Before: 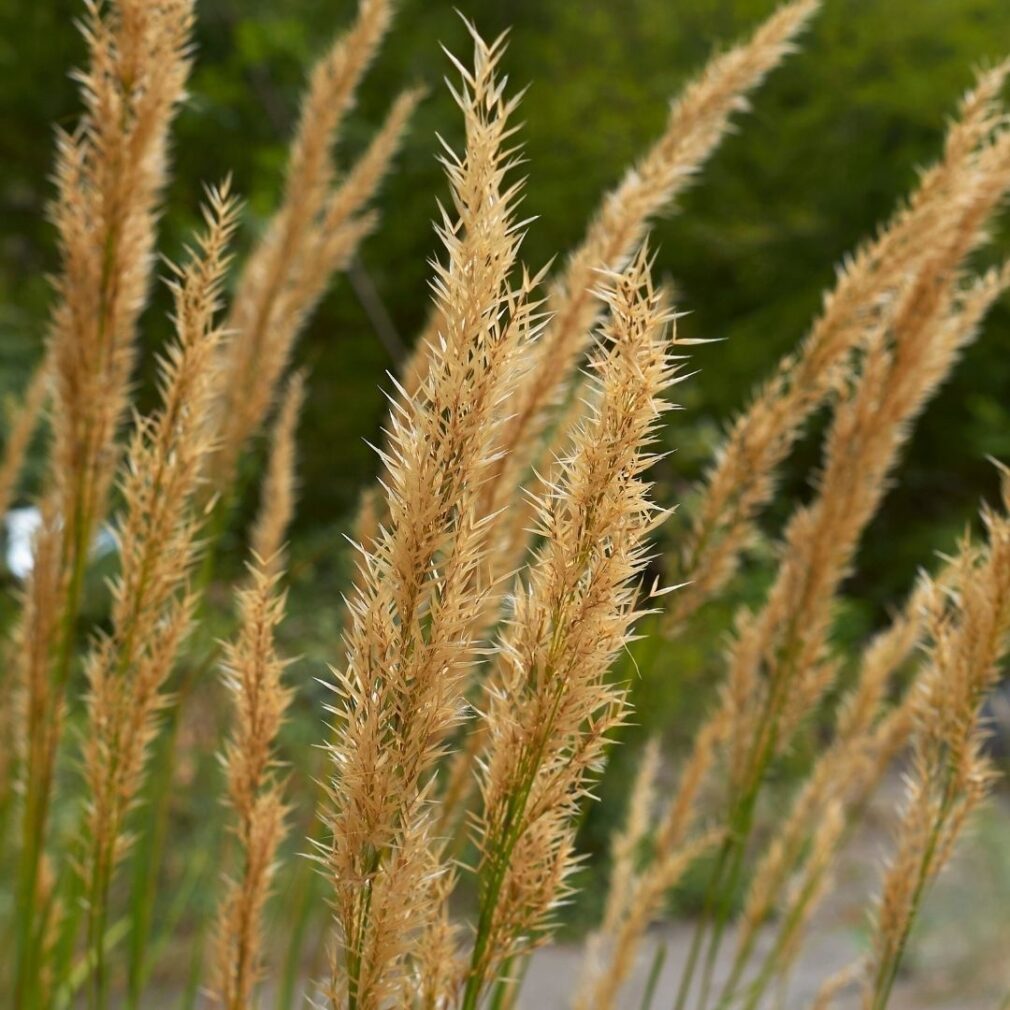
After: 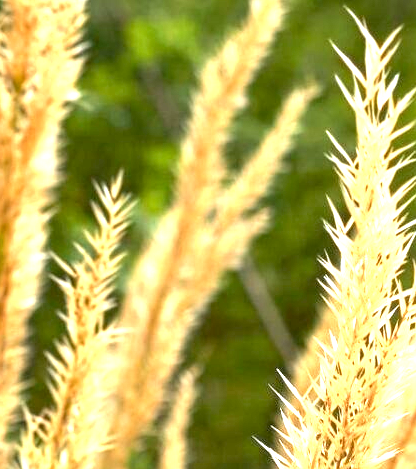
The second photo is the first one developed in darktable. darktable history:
exposure: black level correction 0.001, exposure 1.843 EV, compensate exposure bias true, compensate highlight preservation false
local contrast: on, module defaults
crop and rotate: left 10.816%, top 0.1%, right 47.93%, bottom 53.367%
